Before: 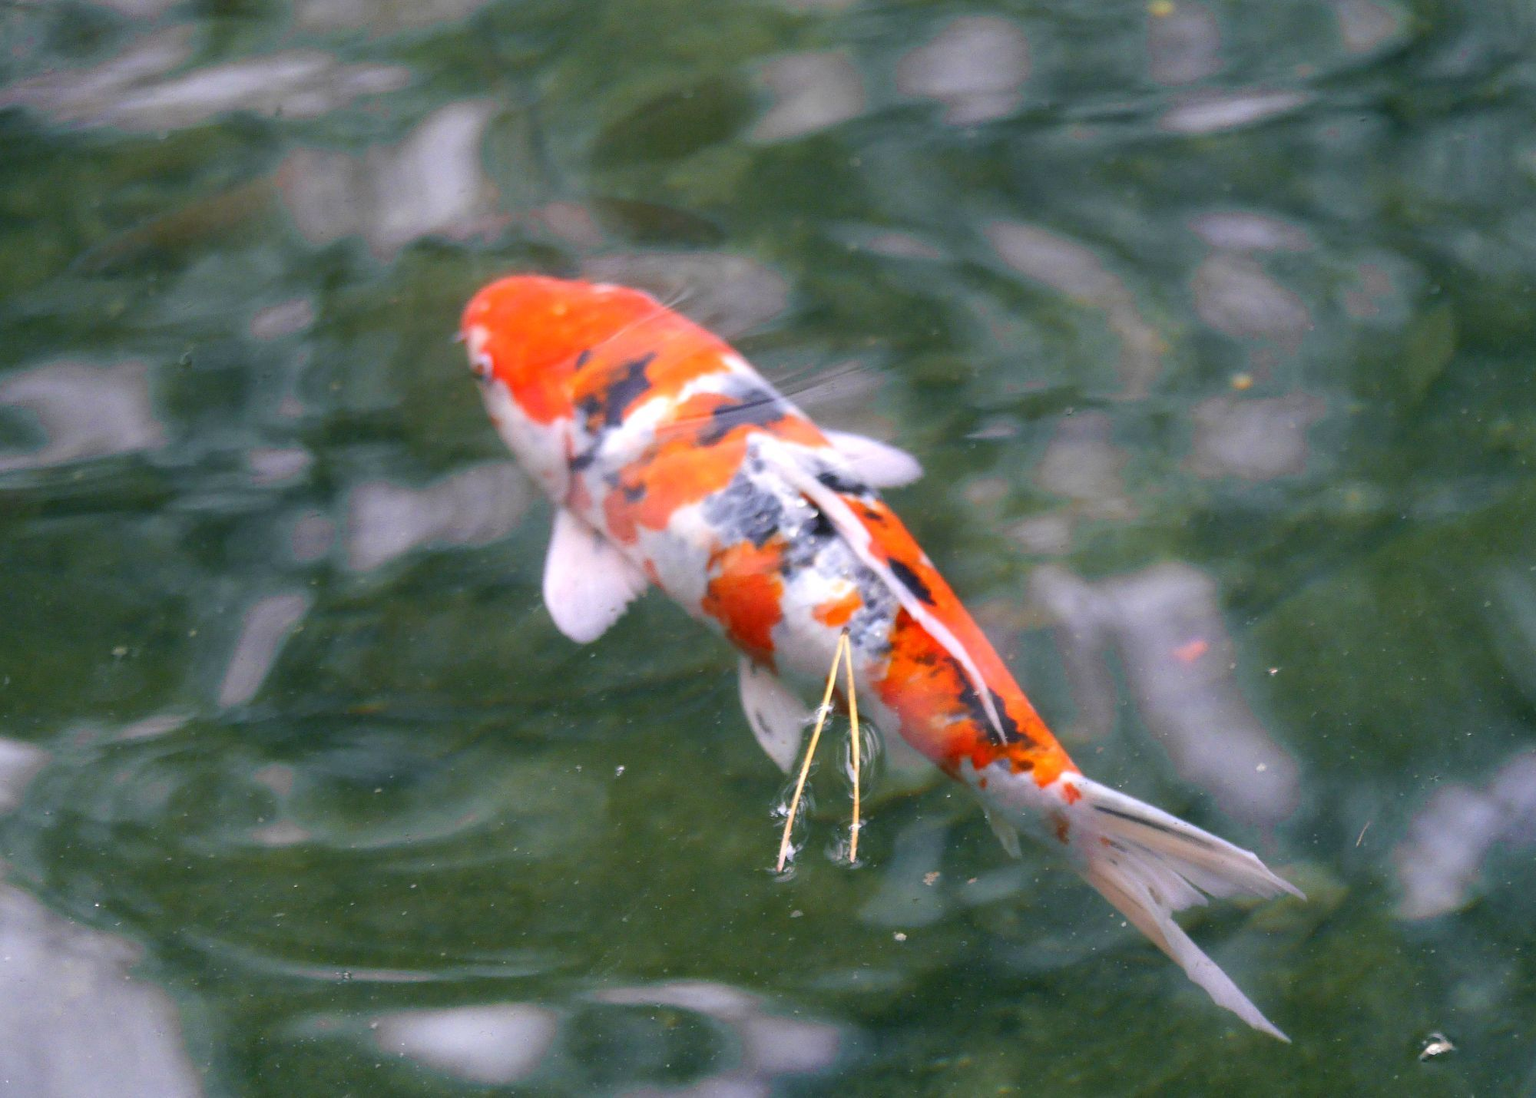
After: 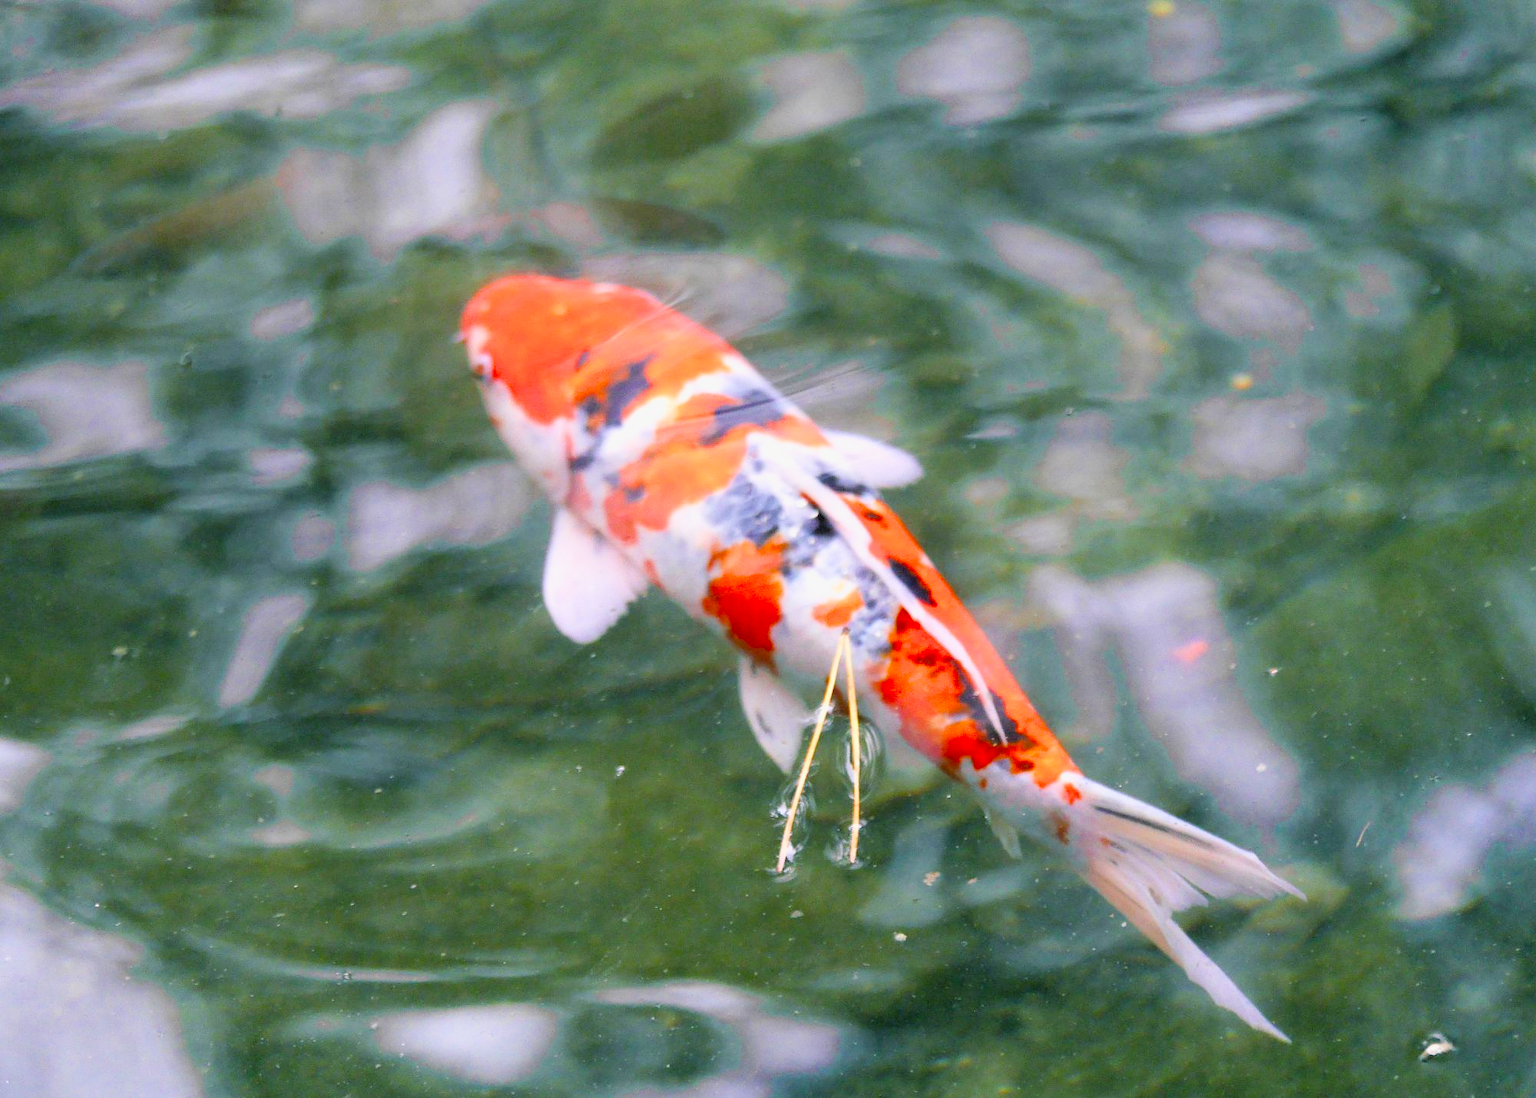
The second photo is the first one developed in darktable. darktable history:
filmic rgb: black relative exposure -7.75 EV, white relative exposure 4.4 EV, threshold 3 EV, target black luminance 0%, hardness 3.76, latitude 50.51%, contrast 1.074, highlights saturation mix 10%, shadows ↔ highlights balance -0.22%, color science v4 (2020), enable highlight reconstruction true
exposure: exposure 0.785 EV, compensate highlight preservation false
